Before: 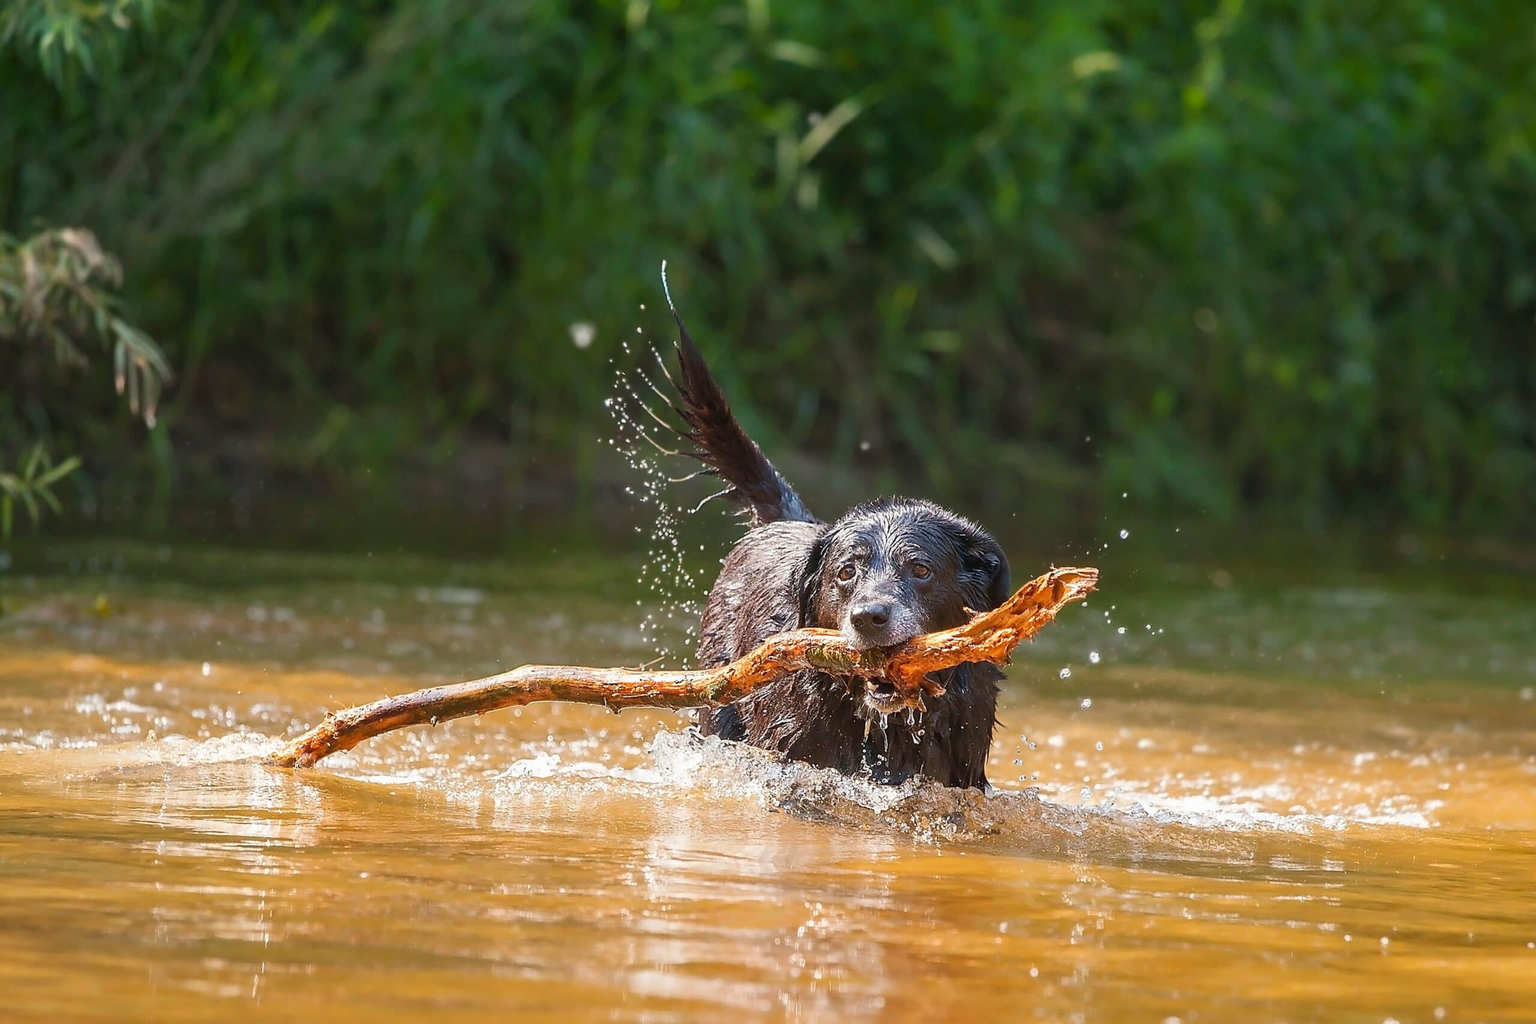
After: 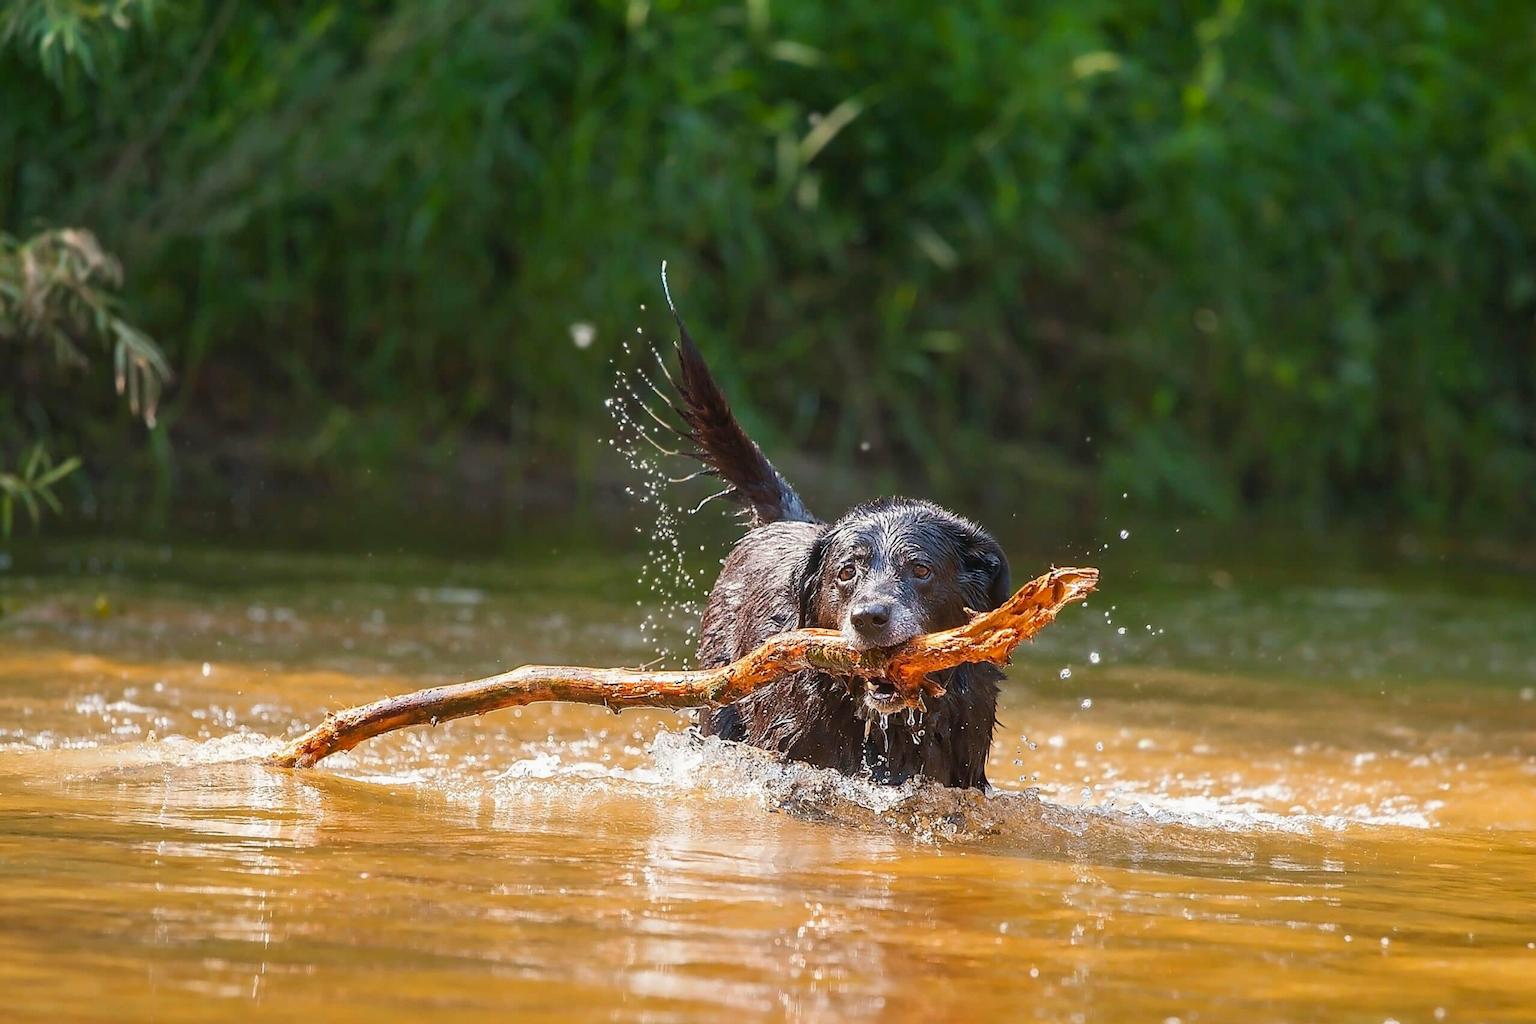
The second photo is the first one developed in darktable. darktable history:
contrast brightness saturation: contrast -0.014, brightness -0.013, saturation 0.04
